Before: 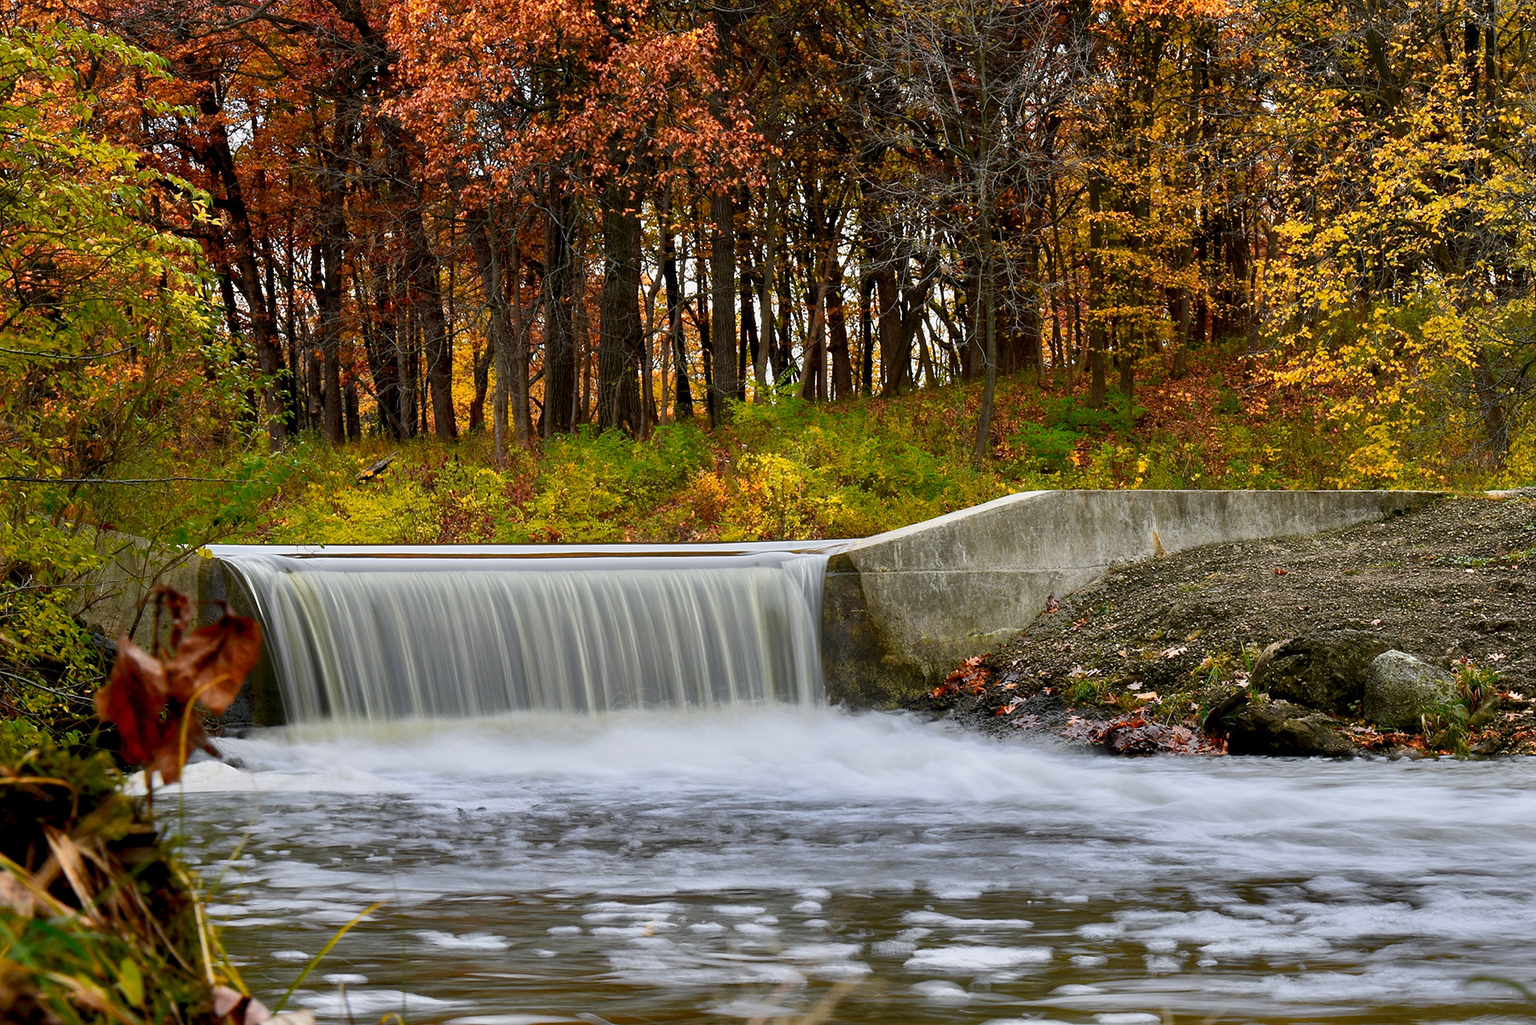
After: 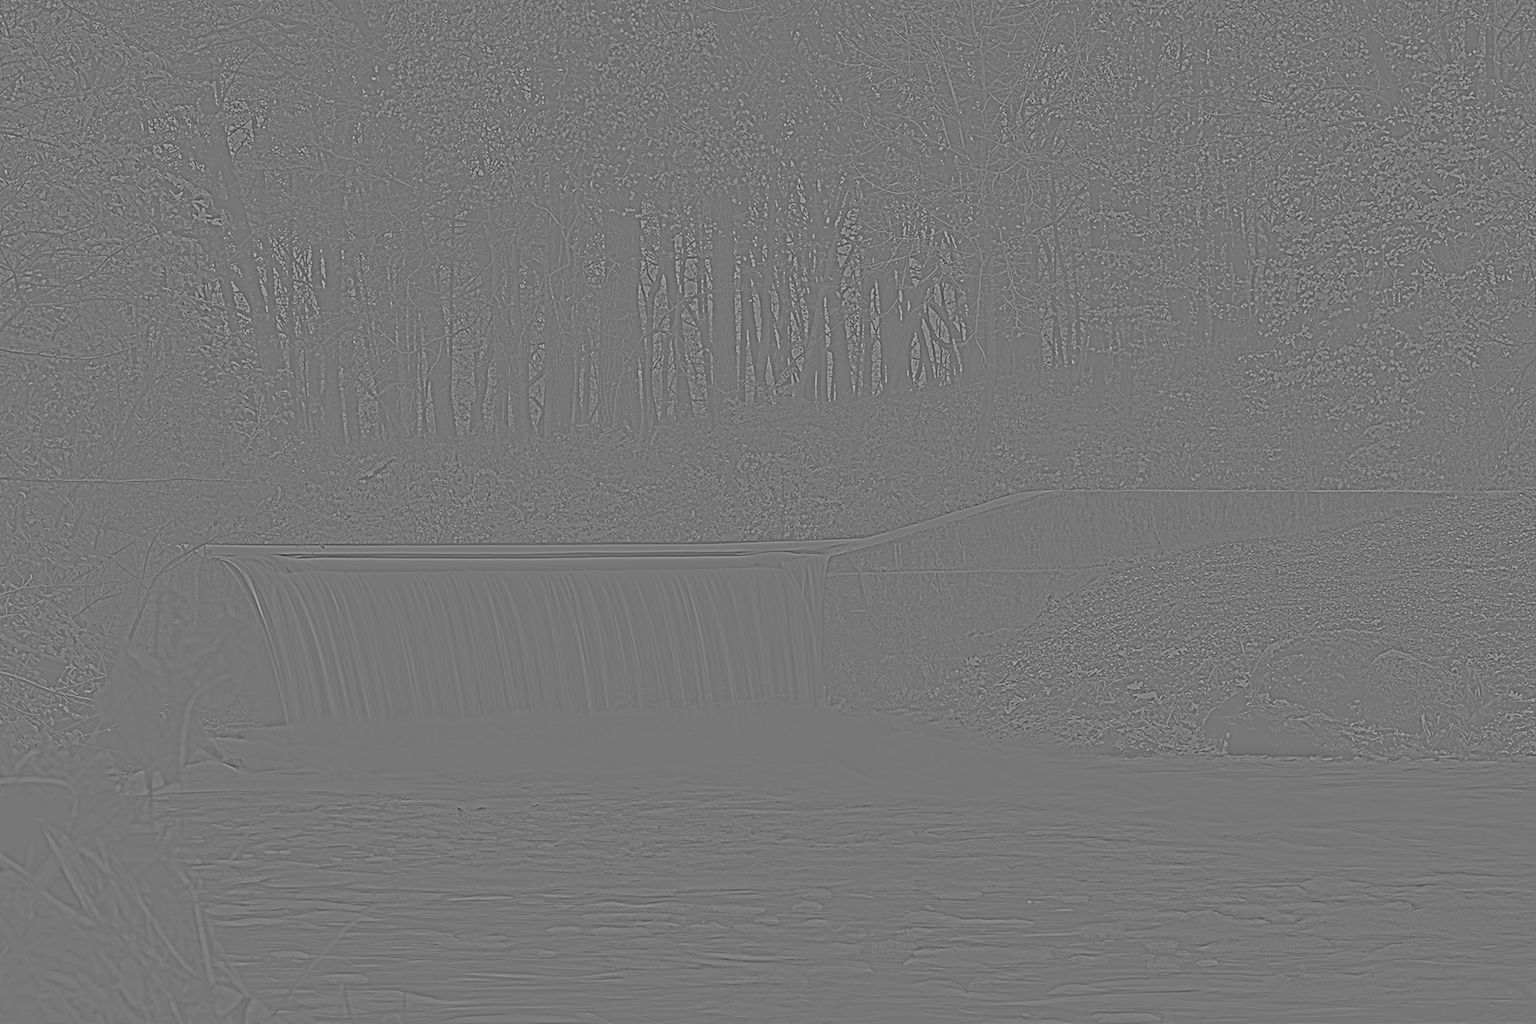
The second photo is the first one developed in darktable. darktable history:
highpass: sharpness 9.84%, contrast boost 9.94%
haze removal: strength 0.4, distance 0.22, compatibility mode true, adaptive false
